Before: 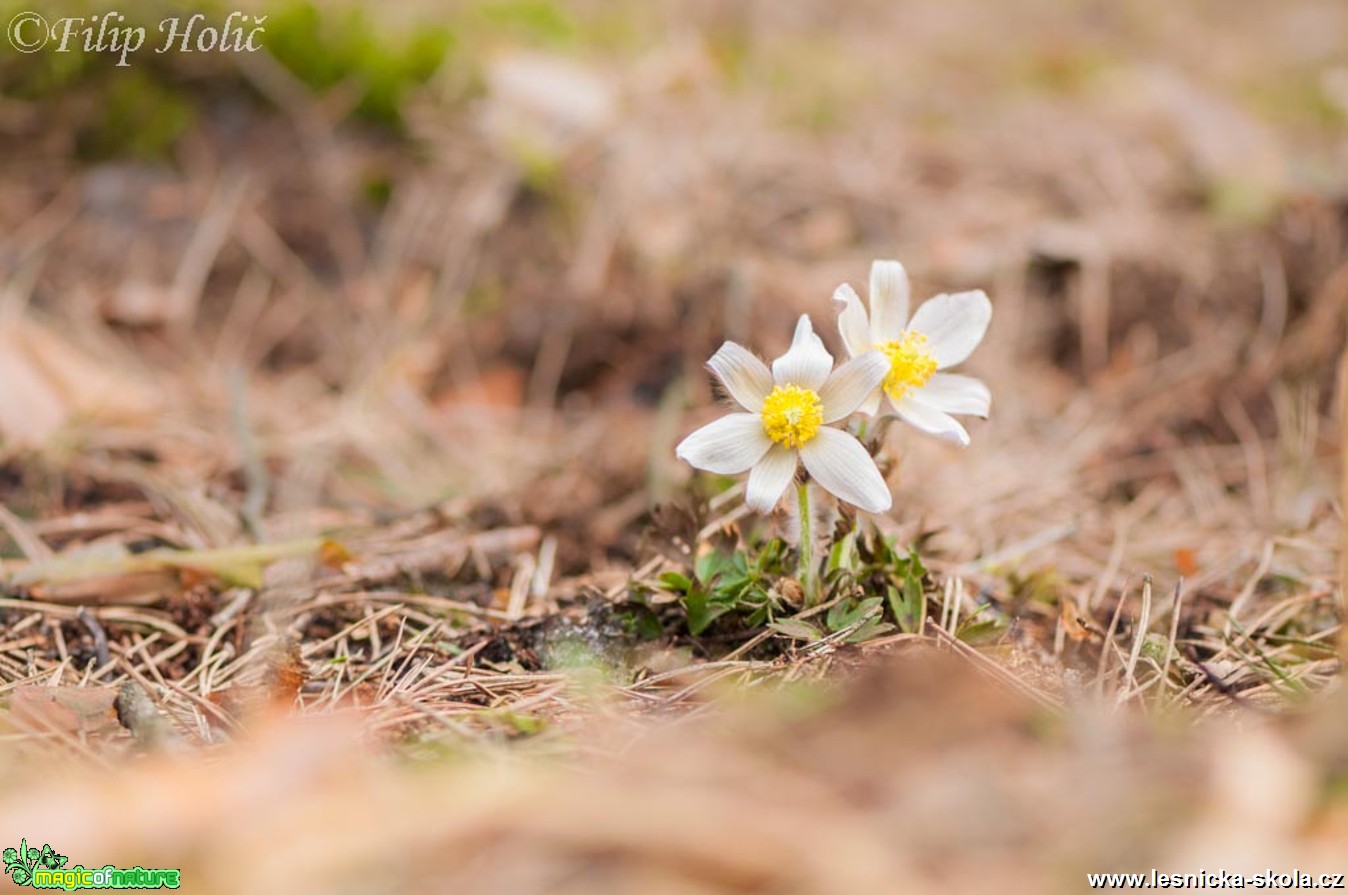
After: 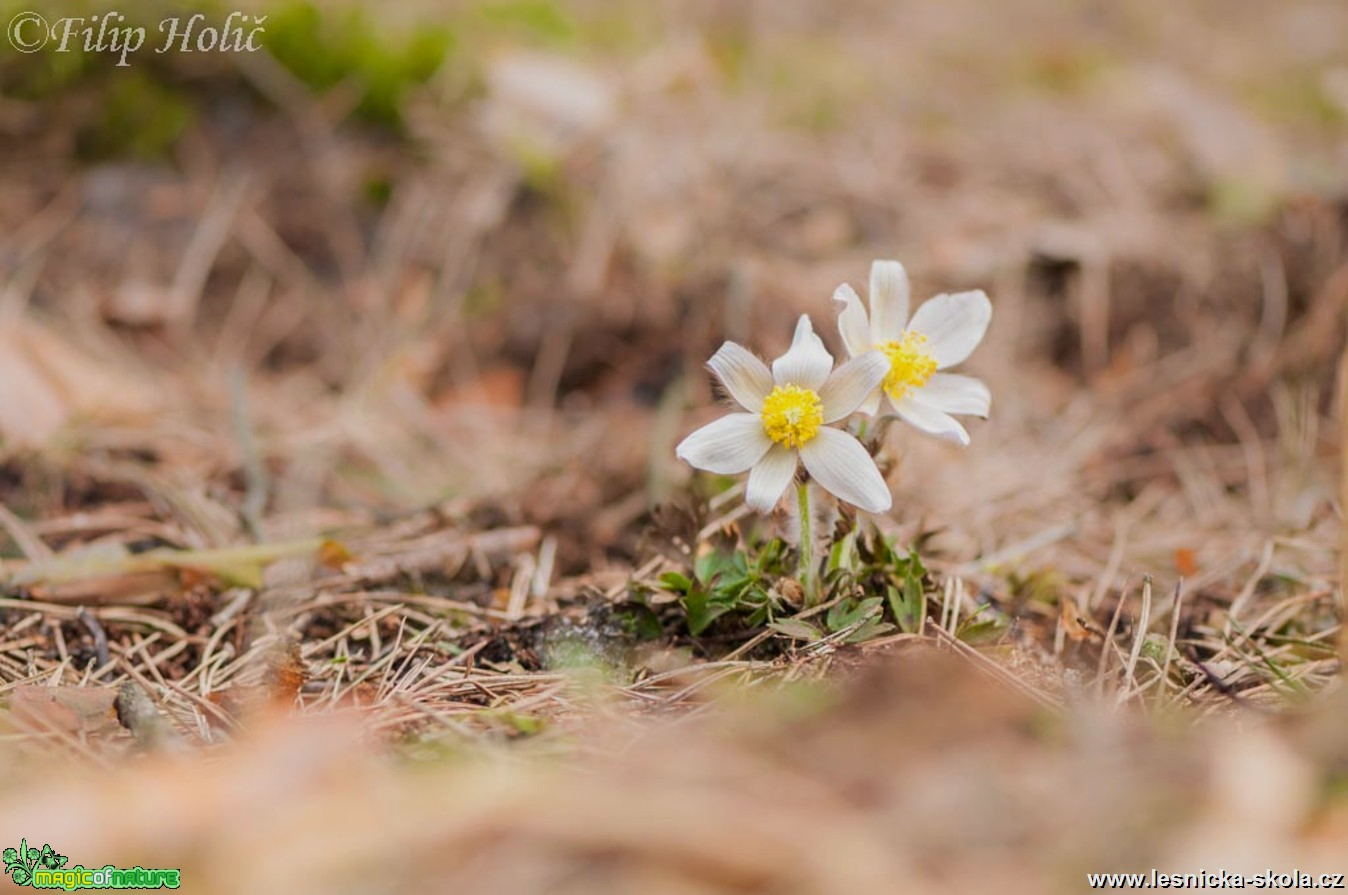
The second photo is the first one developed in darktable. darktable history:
exposure: exposure -0.304 EV, compensate exposure bias true, compensate highlight preservation false
